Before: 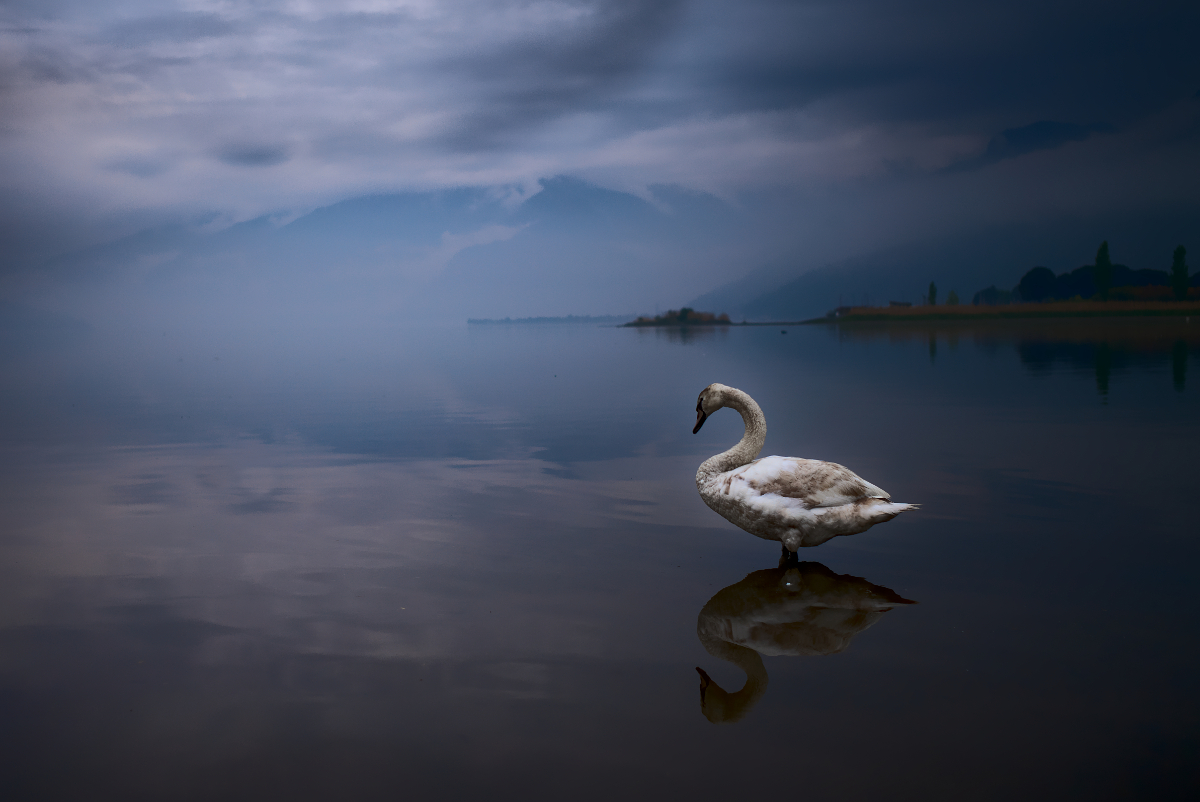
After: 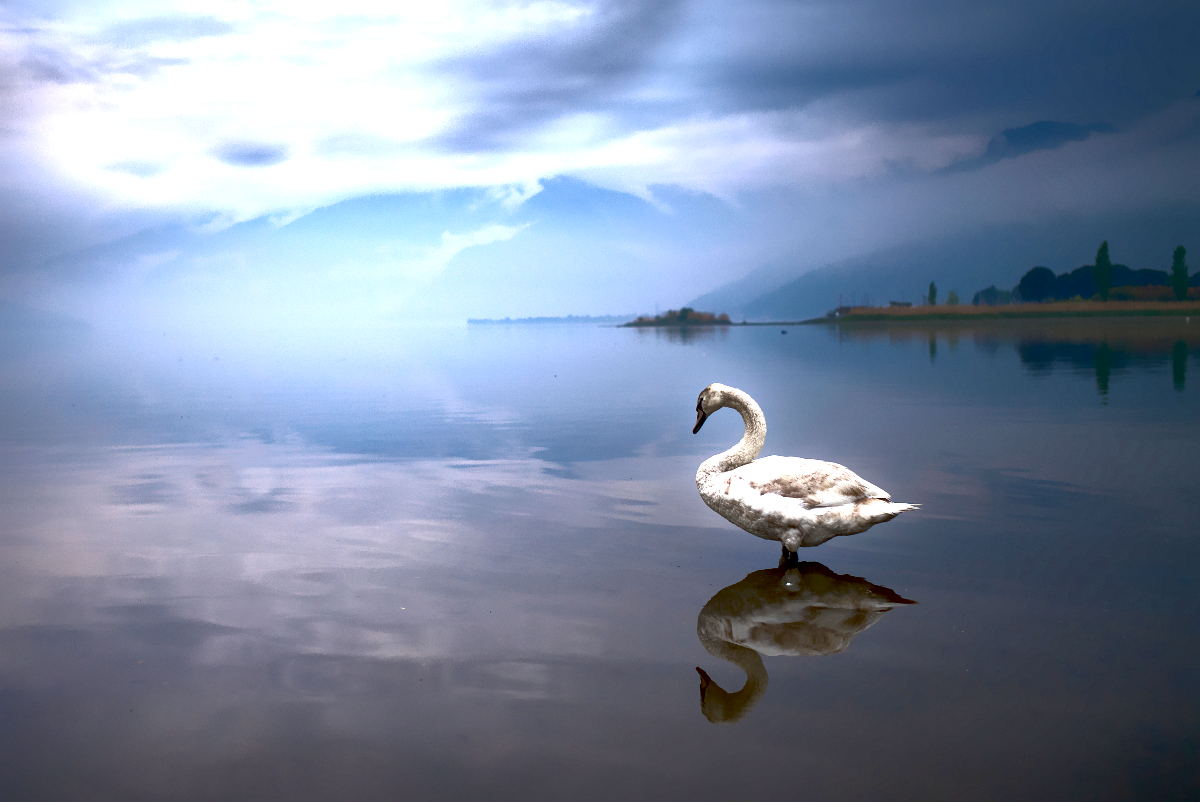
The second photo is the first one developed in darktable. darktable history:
exposure: black level correction 0, exposure 1.9 EV, compensate highlight preservation false
local contrast: mode bilateral grid, contrast 20, coarseness 50, detail 144%, midtone range 0.2
